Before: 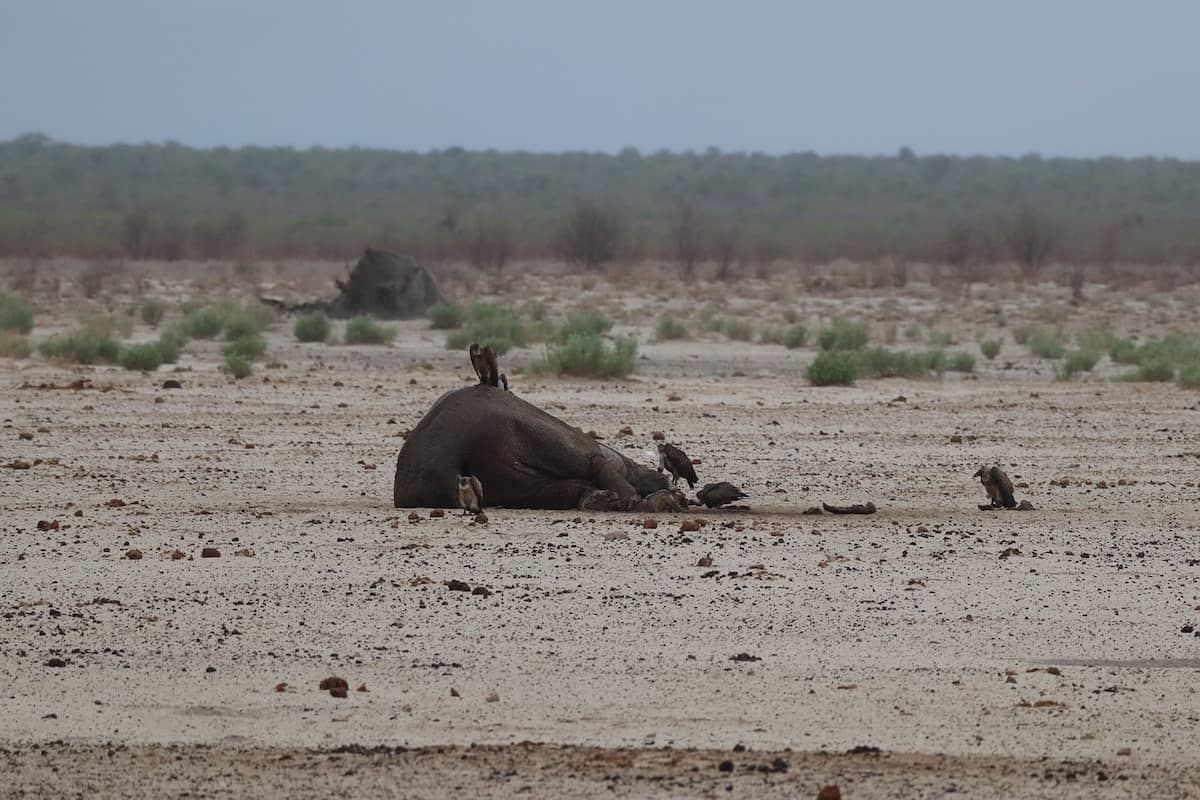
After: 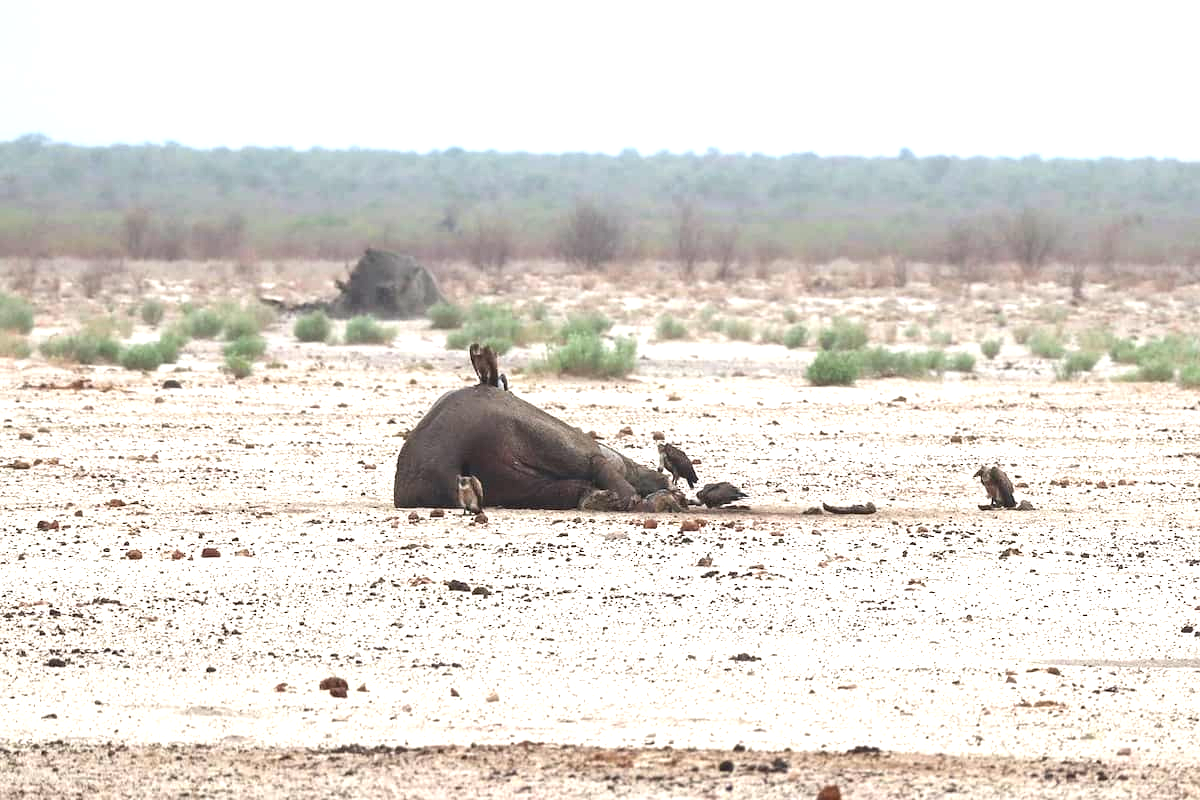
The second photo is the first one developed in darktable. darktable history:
exposure: black level correction 0, exposure 1.9 EV, compensate highlight preservation false
tone equalizer: on, module defaults
